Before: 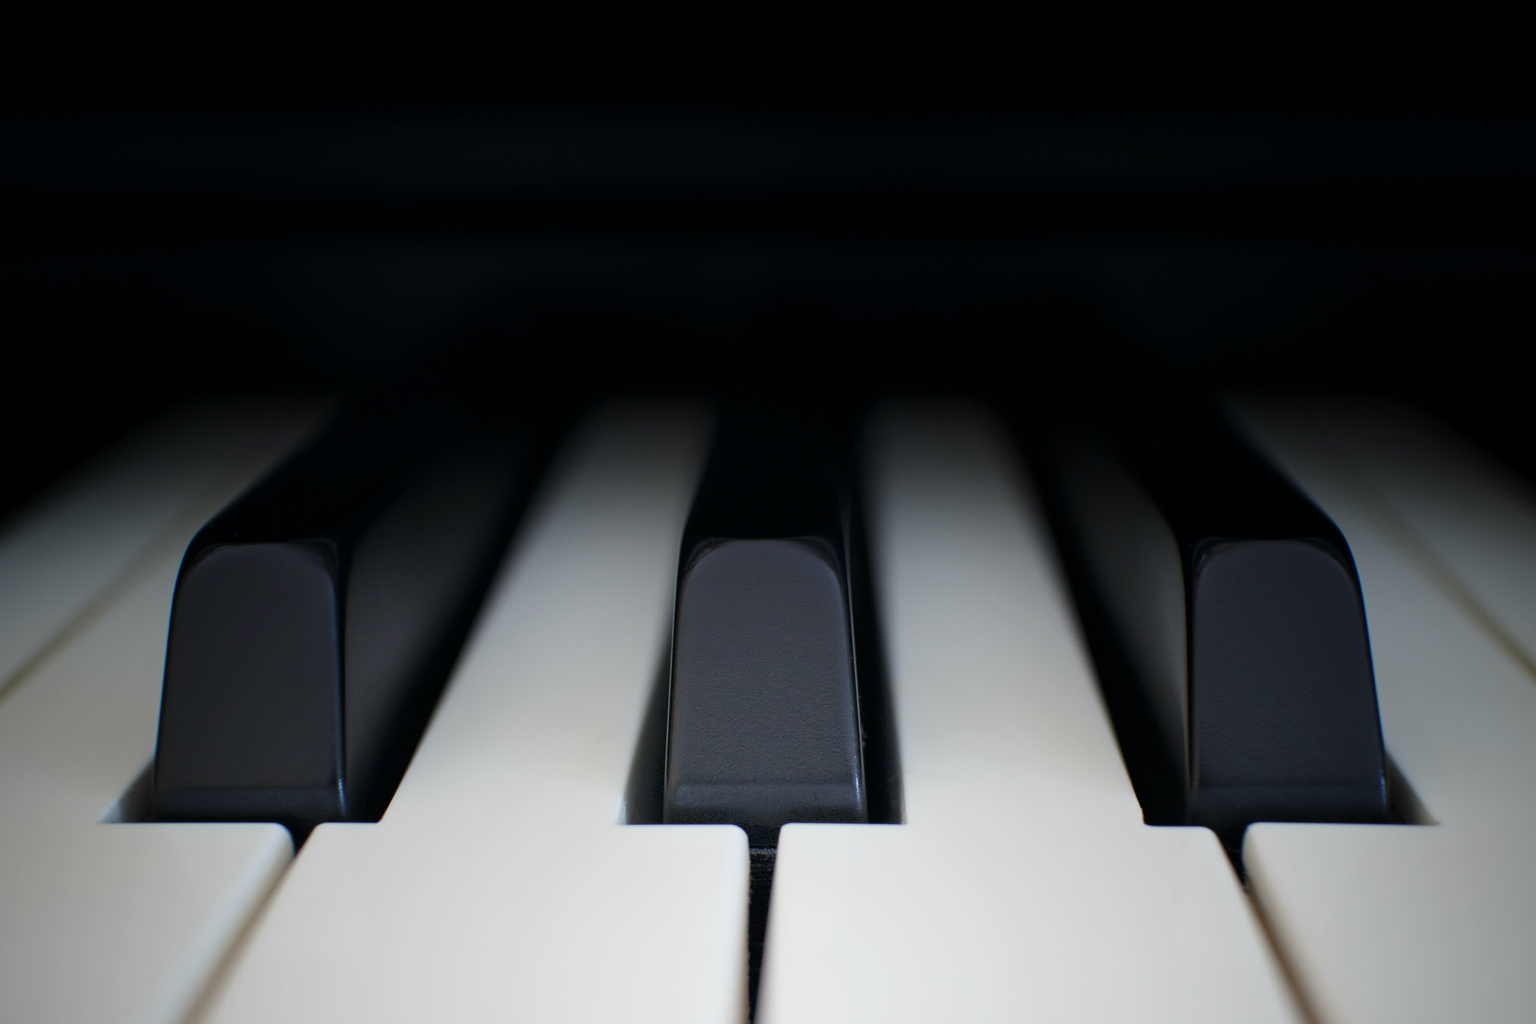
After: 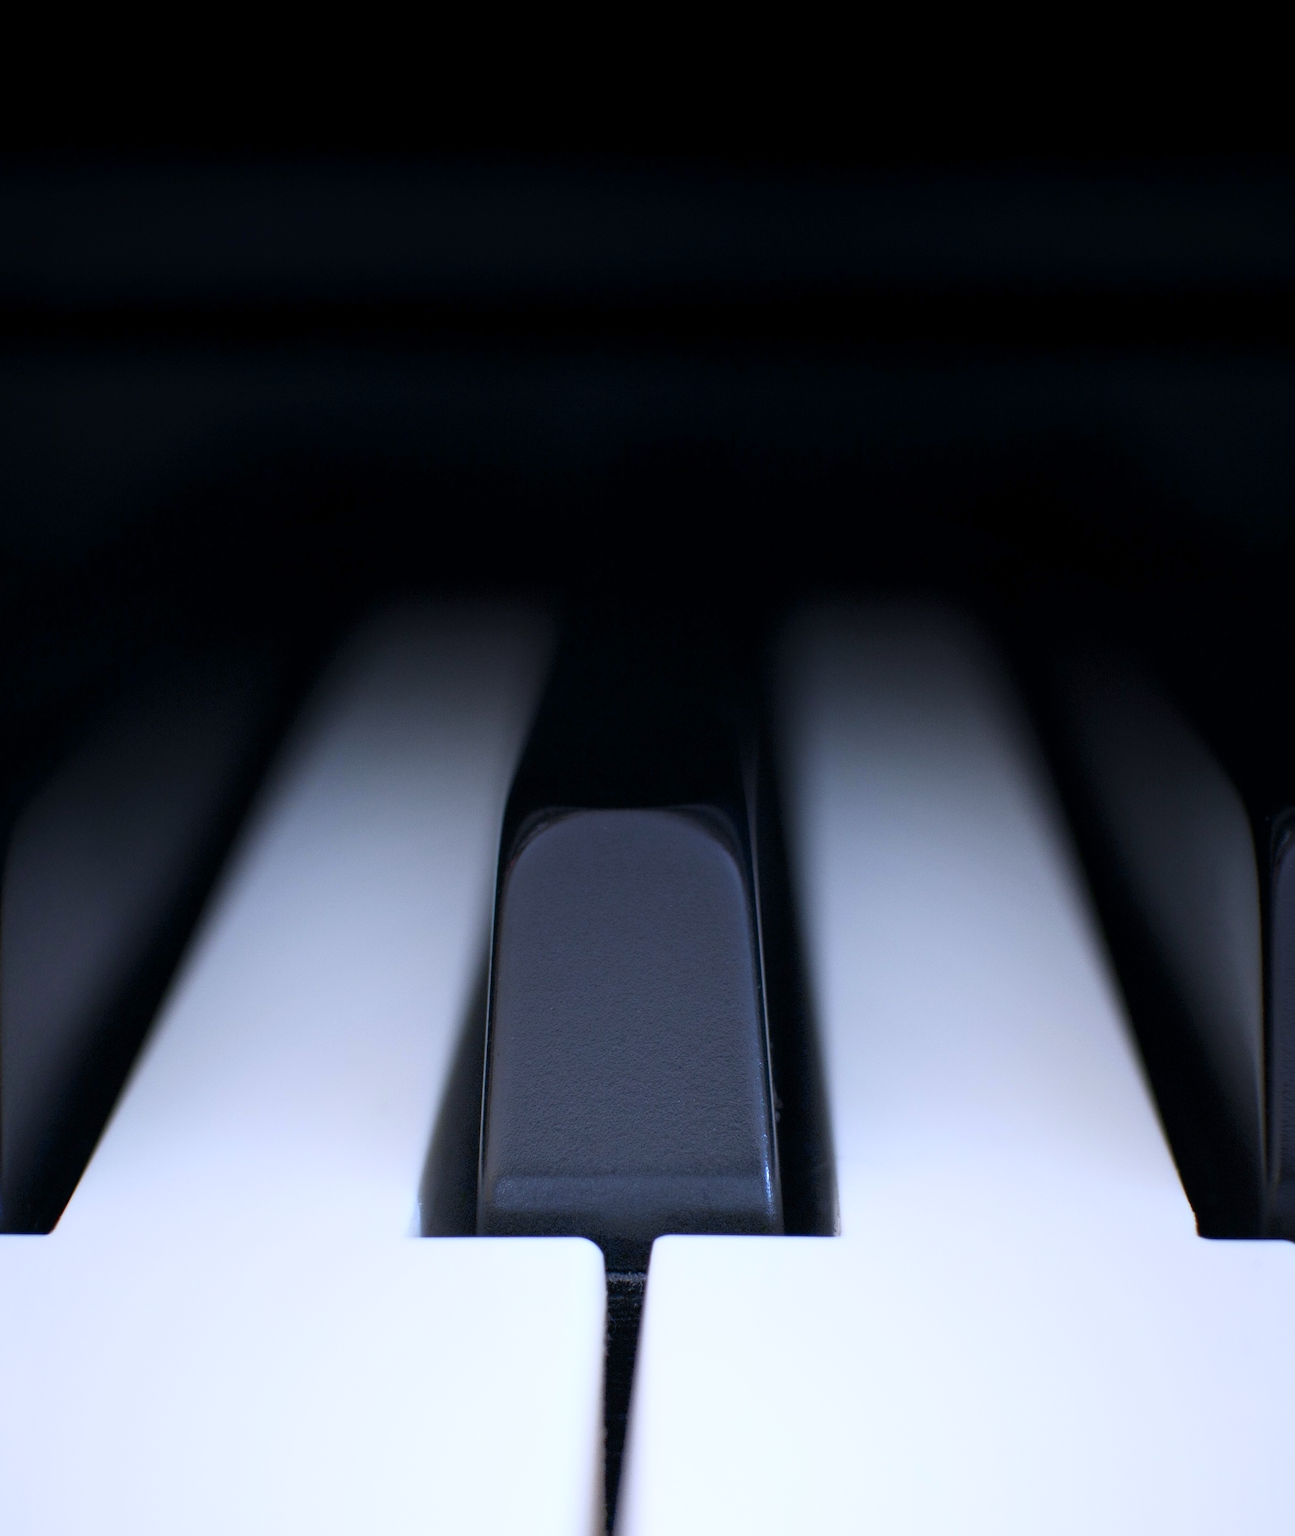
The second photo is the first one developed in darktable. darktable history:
crop and rotate: left 22.516%, right 21.234%
shadows and highlights: shadows 0, highlights 40
color calibration: illuminant custom, x 0.373, y 0.388, temperature 4269.97 K
exposure: exposure 0.2 EV, compensate highlight preservation false
